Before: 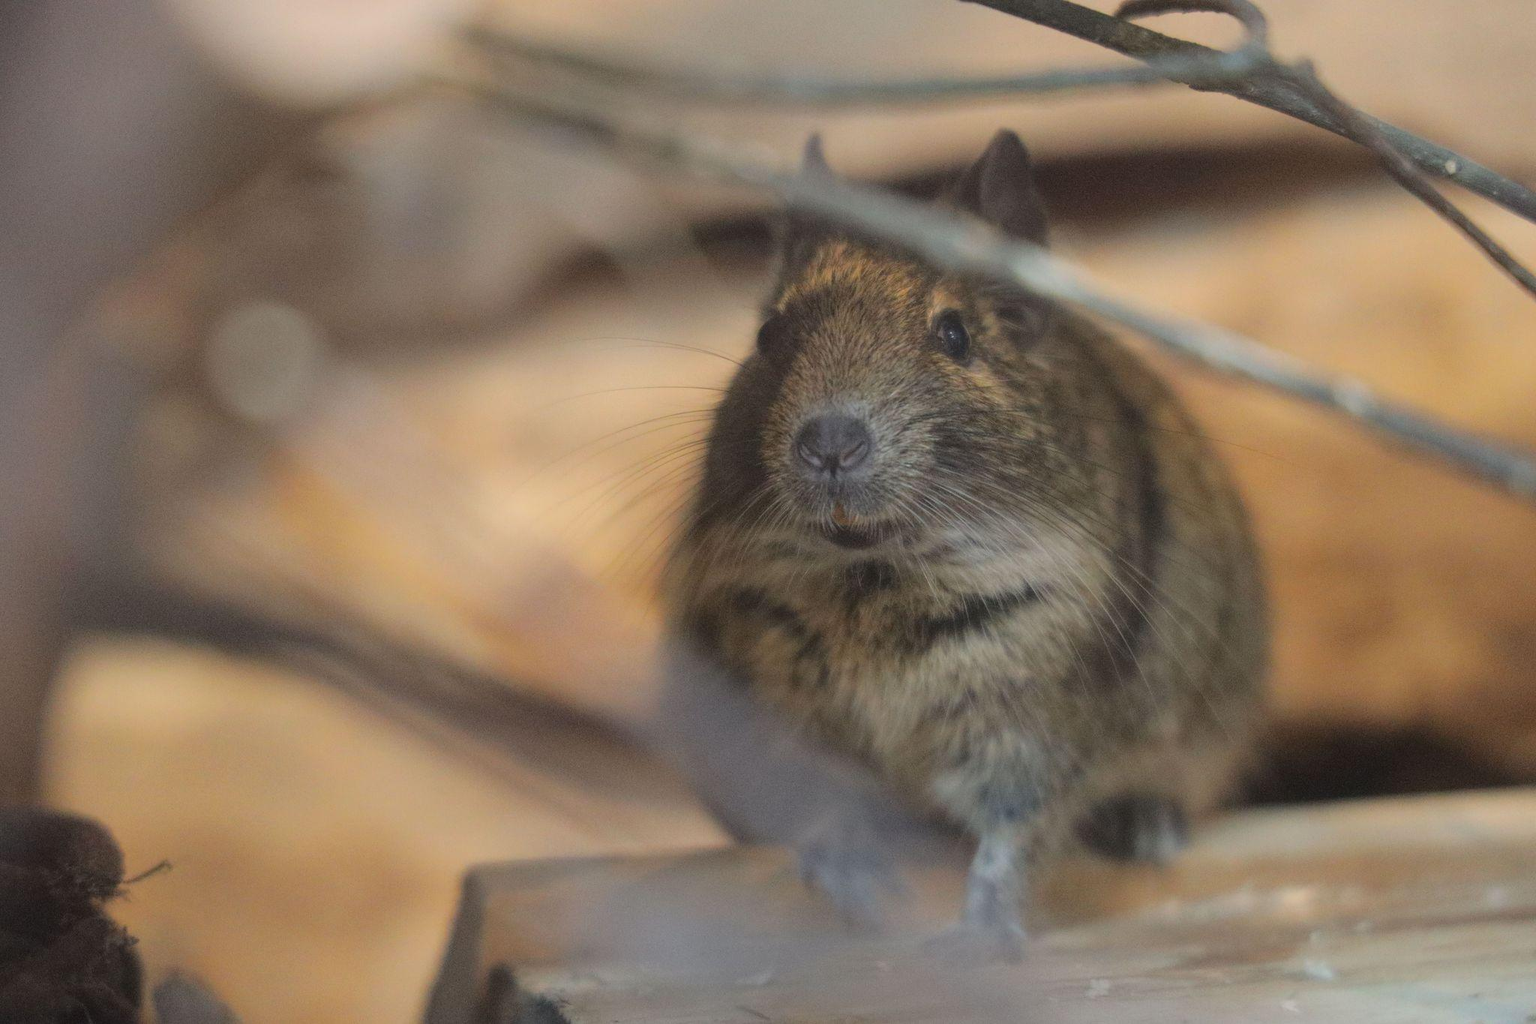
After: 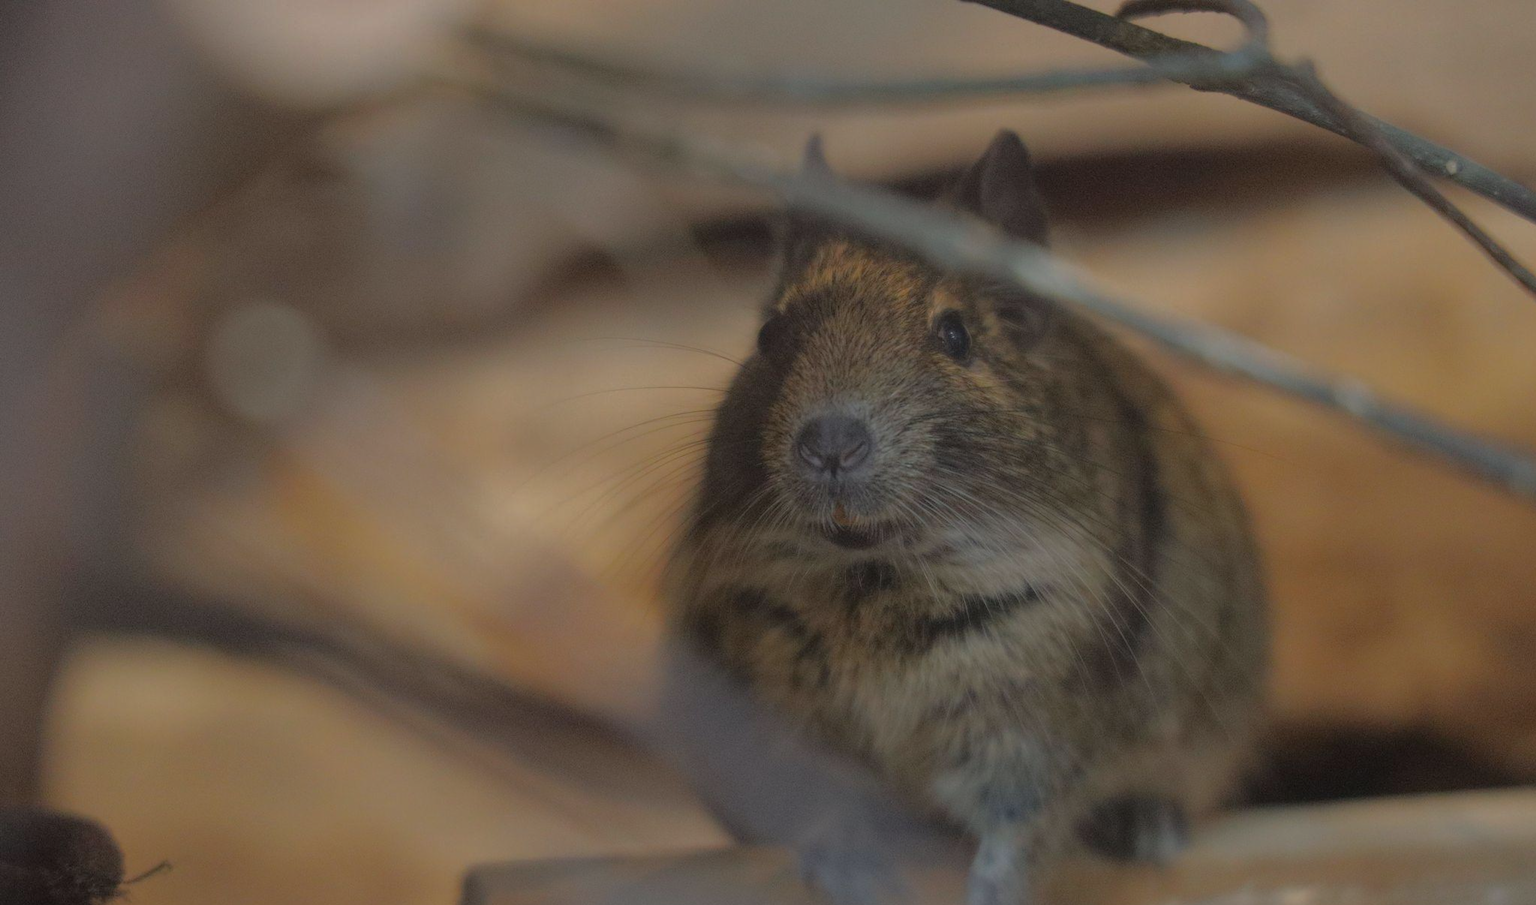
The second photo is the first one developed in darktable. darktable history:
base curve: curves: ch0 [(0, 0) (0.841, 0.609) (1, 1)]
crop and rotate: top 0%, bottom 11.571%
